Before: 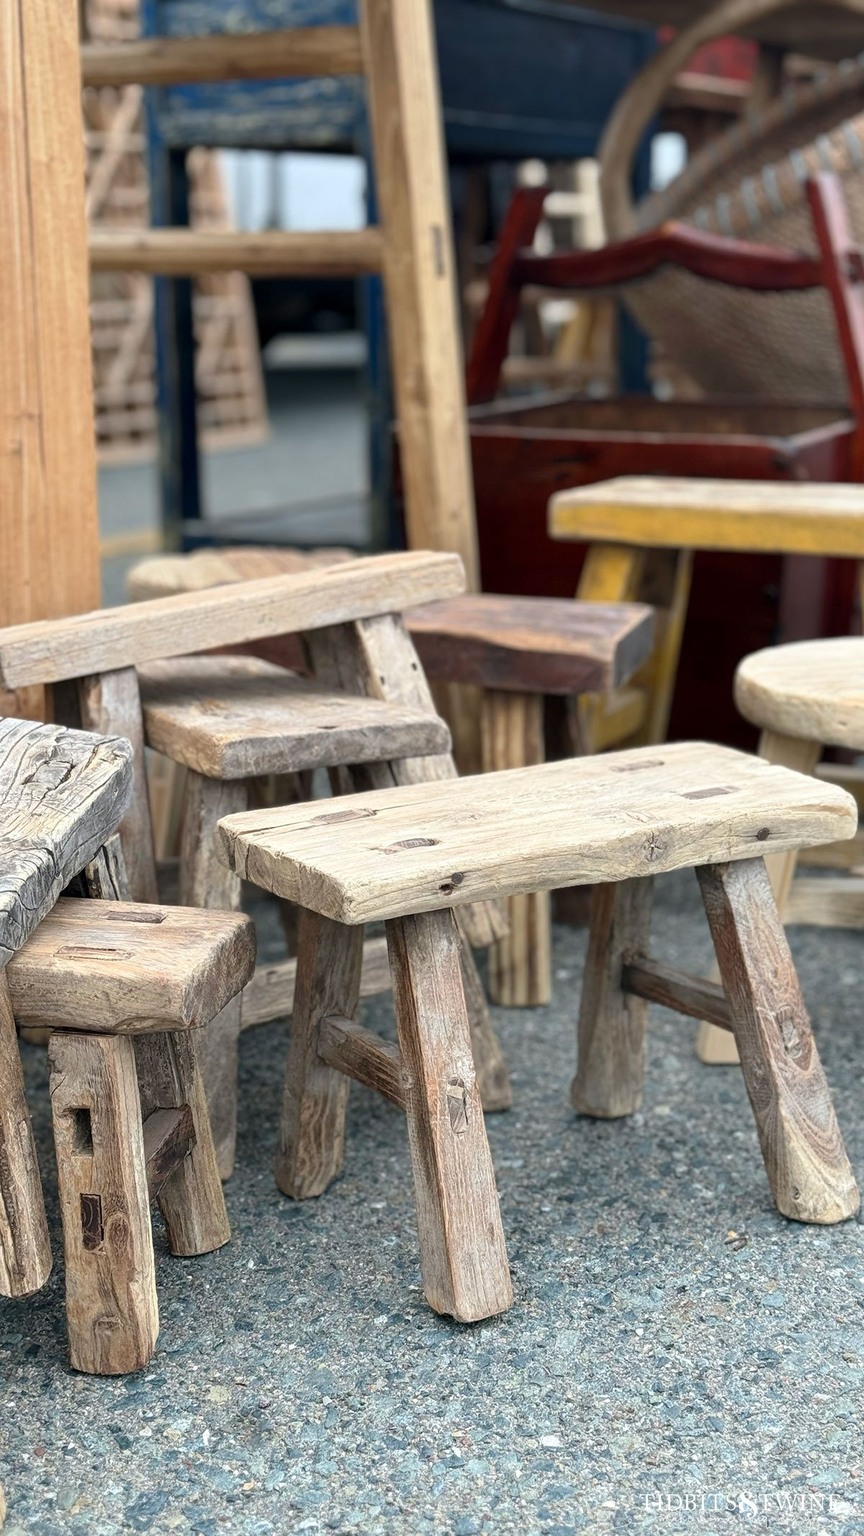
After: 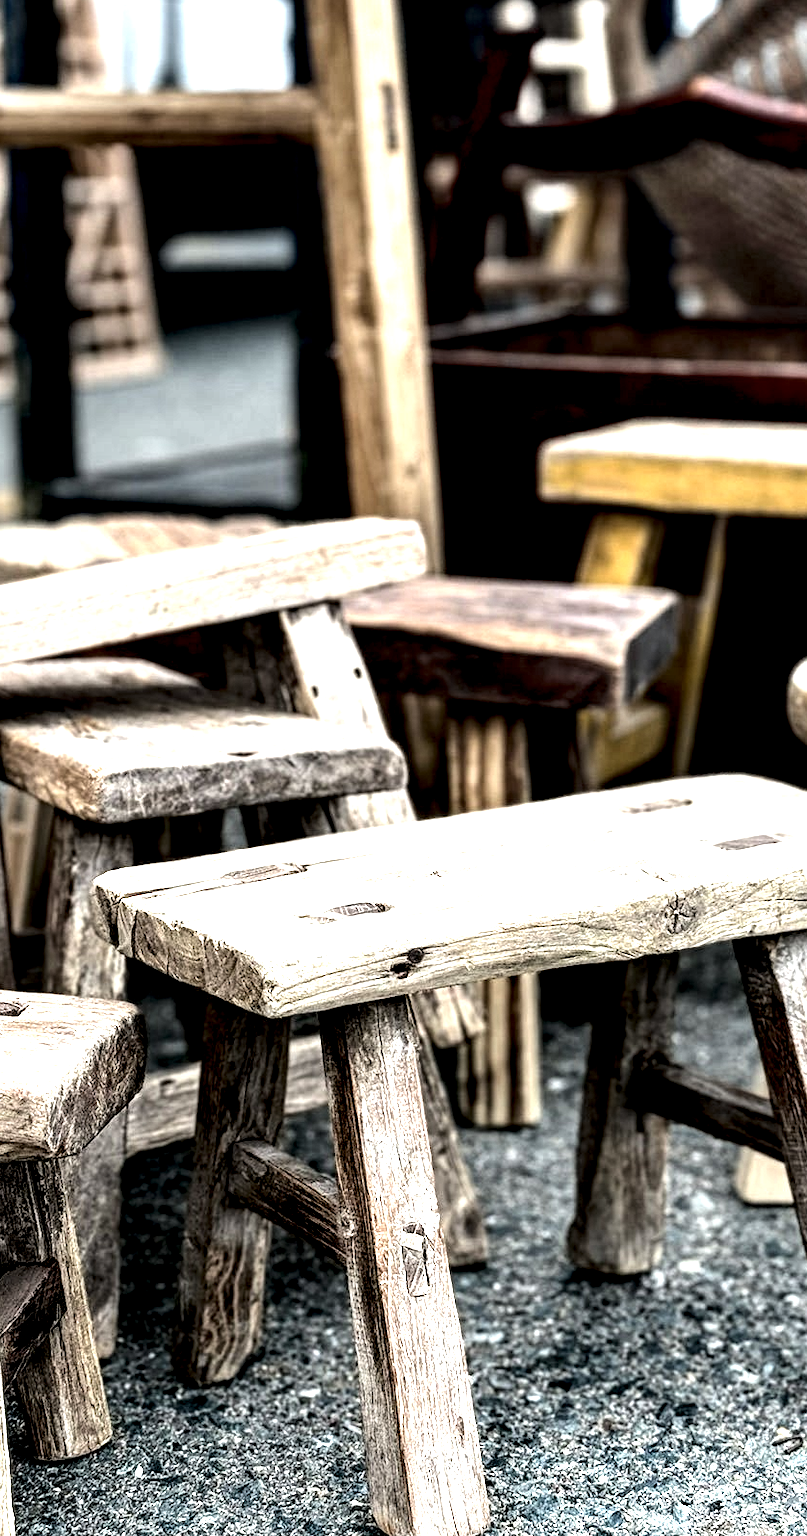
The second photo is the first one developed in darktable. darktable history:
crop and rotate: left 17.046%, top 10.659%, right 12.989%, bottom 14.553%
contrast brightness saturation: saturation -0.05
tone equalizer: -8 EV -0.75 EV, -7 EV -0.7 EV, -6 EV -0.6 EV, -5 EV -0.4 EV, -3 EV 0.4 EV, -2 EV 0.6 EV, -1 EV 0.7 EV, +0 EV 0.75 EV, edges refinement/feathering 500, mask exposure compensation -1.57 EV, preserve details no
local contrast: shadows 185%, detail 225%
